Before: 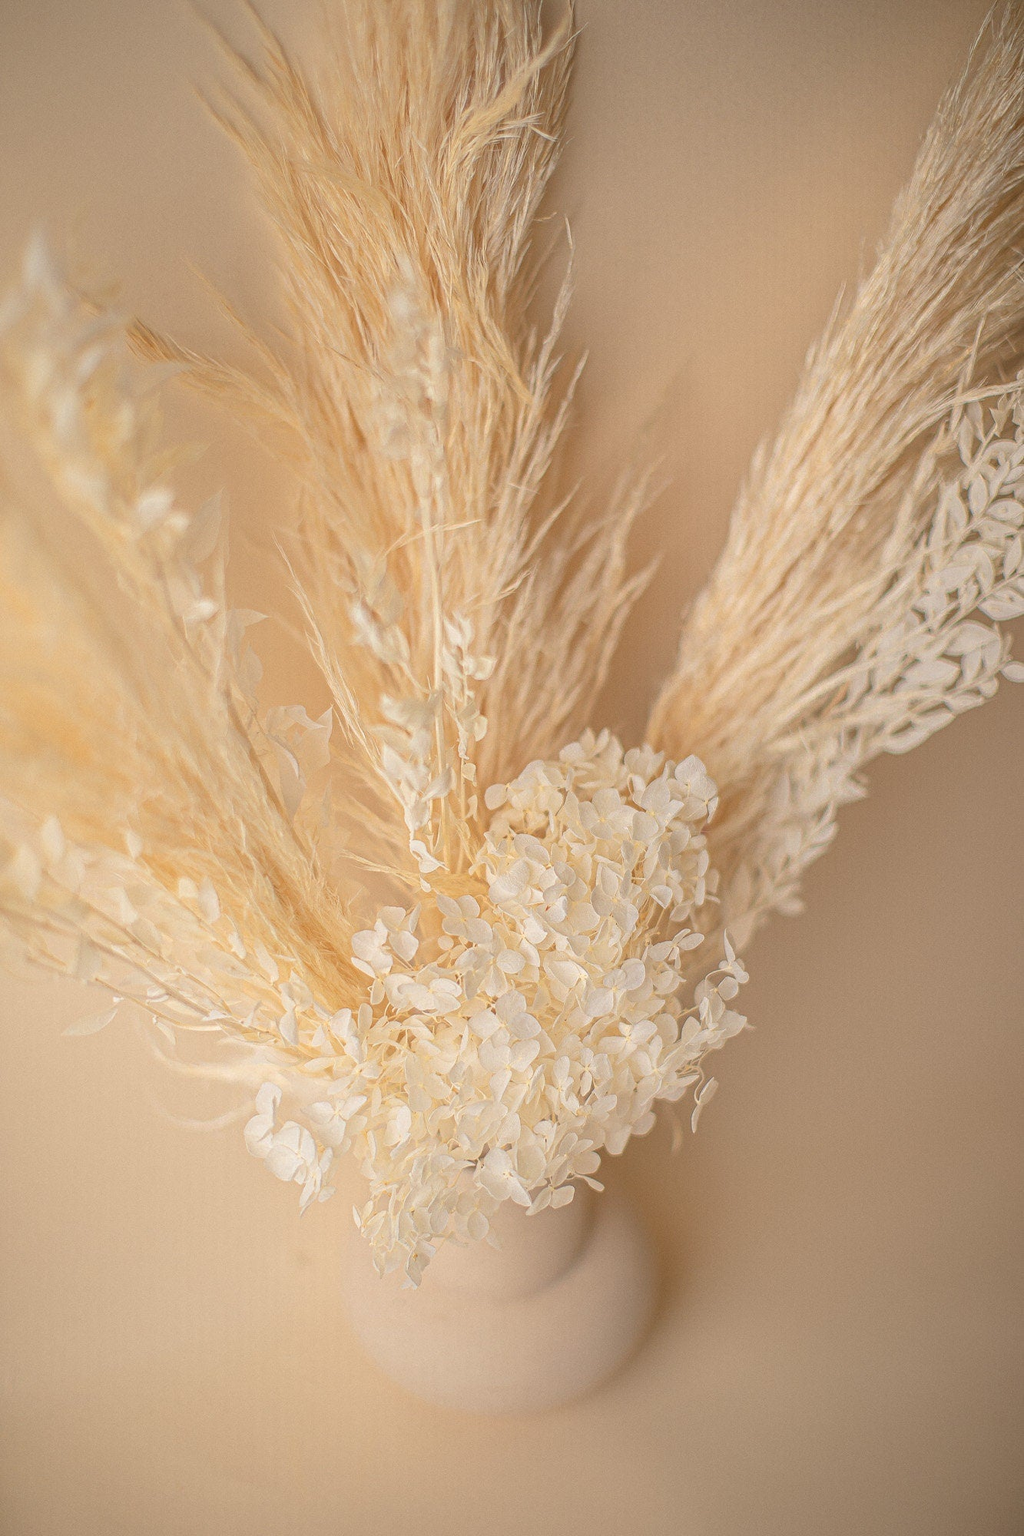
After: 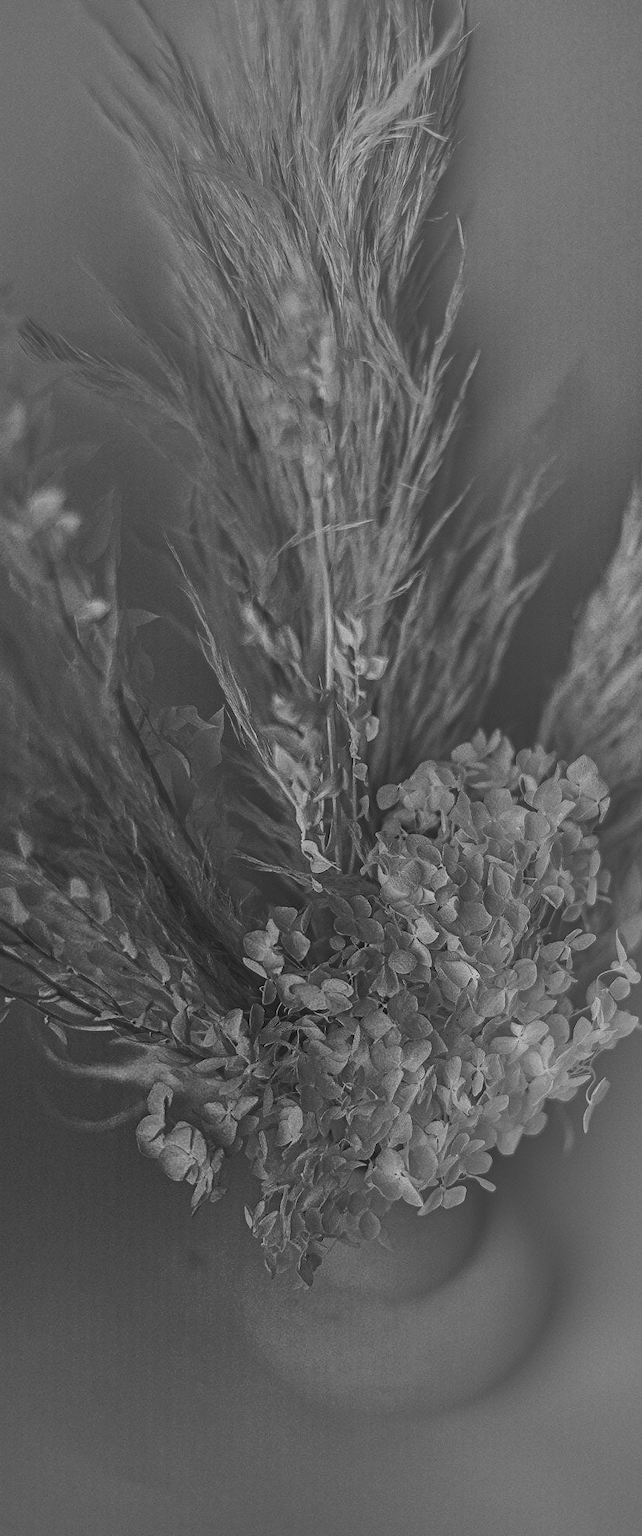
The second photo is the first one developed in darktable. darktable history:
exposure: compensate highlight preservation false
crop: left 10.644%, right 26.528%
bloom: size 9%, threshold 100%, strength 7%
shadows and highlights: radius 123.98, shadows 100, white point adjustment -3, highlights -100, highlights color adjustment 89.84%, soften with gaussian
monochrome: on, module defaults
